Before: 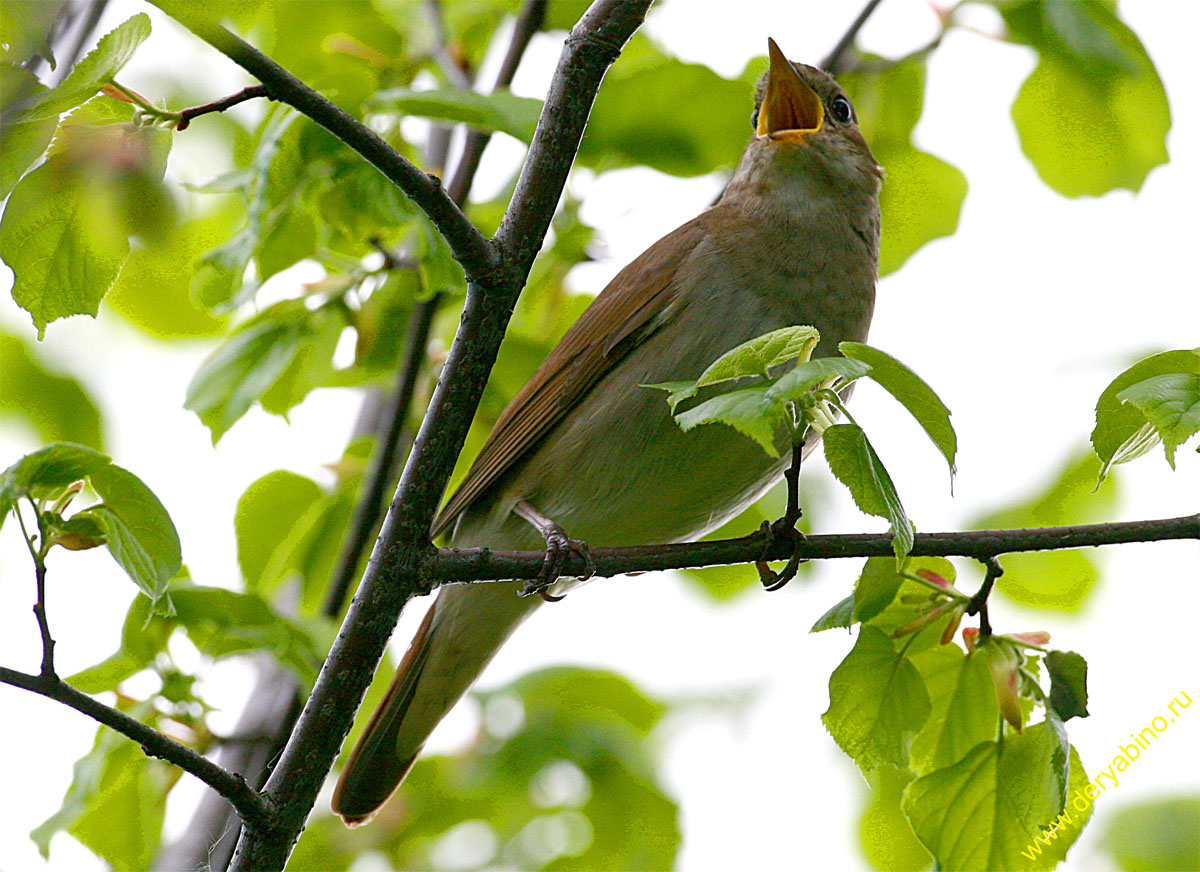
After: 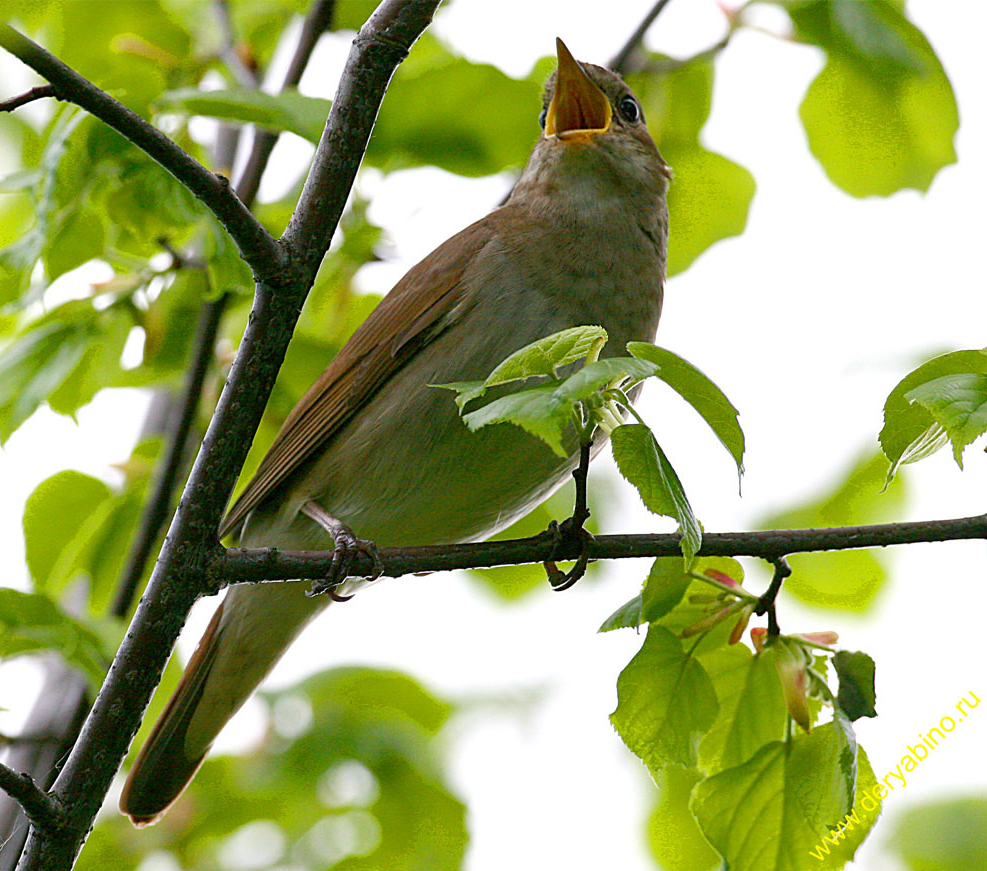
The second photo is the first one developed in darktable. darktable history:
crop: left 17.667%, bottom 0.044%
